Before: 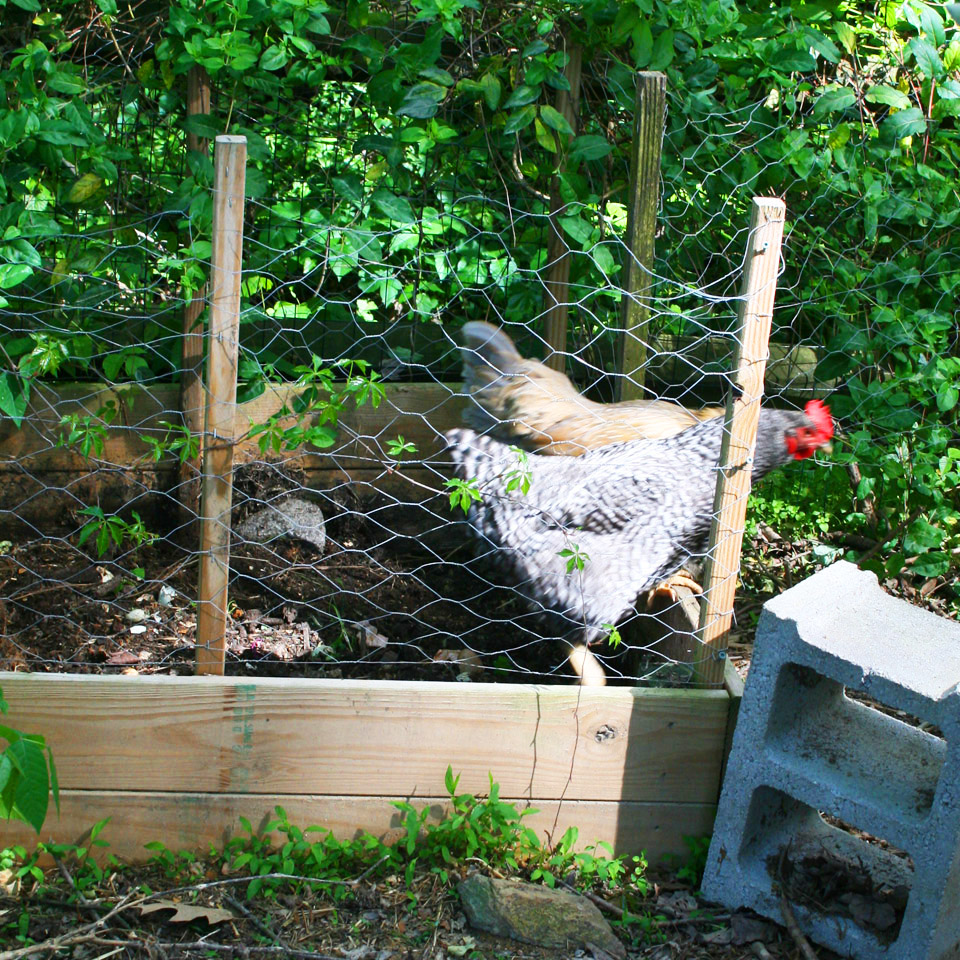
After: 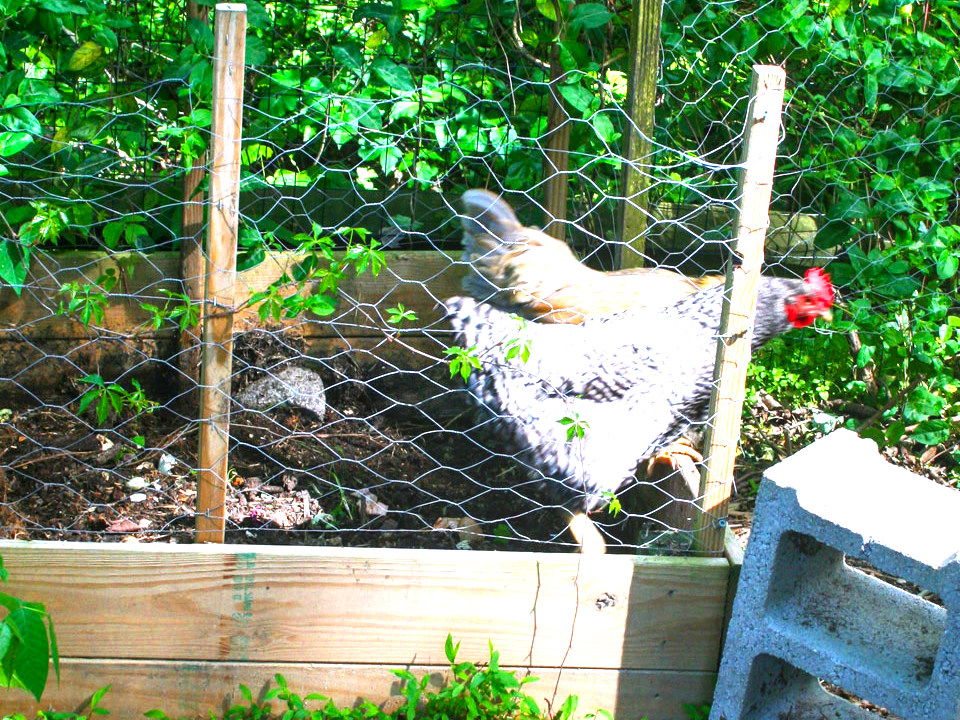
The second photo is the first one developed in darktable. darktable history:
exposure: exposure 0.74 EV, compensate highlight preservation false
color balance rgb: linear chroma grading › shadows -3%, linear chroma grading › highlights -4%
local contrast: detail 115%
crop: top 13.819%, bottom 11.169%
color balance: contrast 6.48%, output saturation 113.3%
color calibration: illuminant custom, x 0.348, y 0.366, temperature 4940.58 K
